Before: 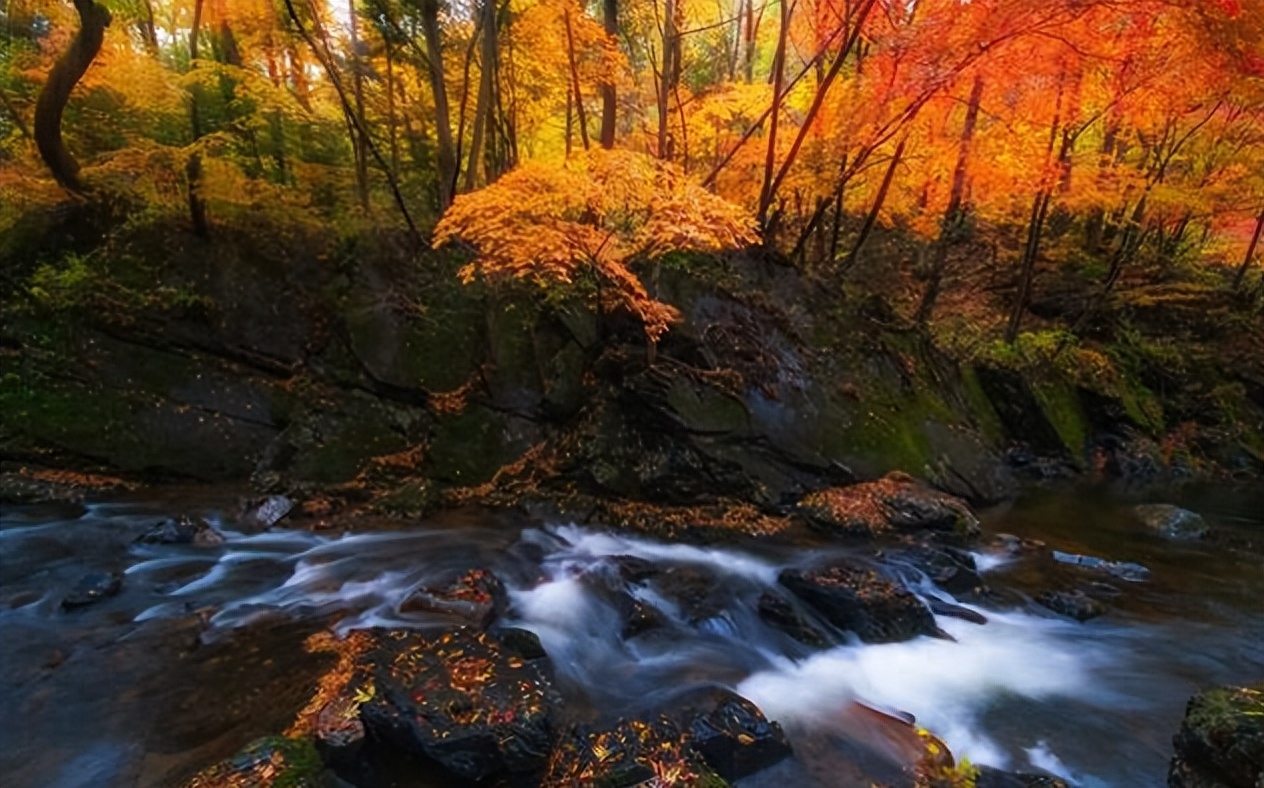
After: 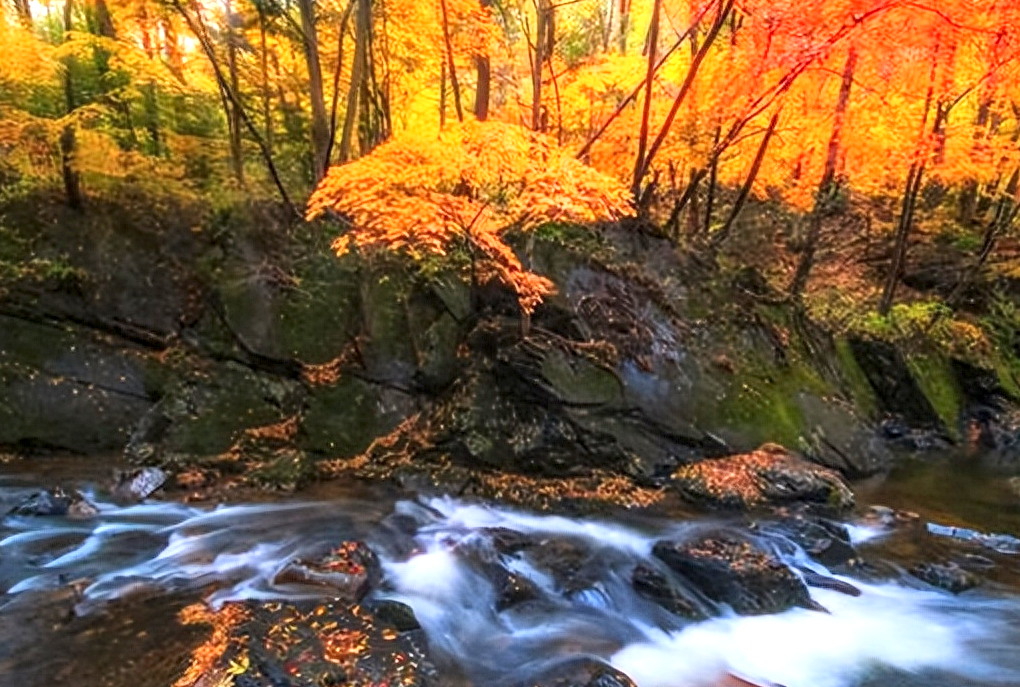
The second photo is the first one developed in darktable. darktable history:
crop: left 9.989%, top 3.662%, right 9.303%, bottom 9.097%
exposure: exposure 0.661 EV, compensate exposure bias true, compensate highlight preservation false
local contrast: on, module defaults
base curve: curves: ch0 [(0, 0) (0.204, 0.334) (0.55, 0.733) (1, 1)]
